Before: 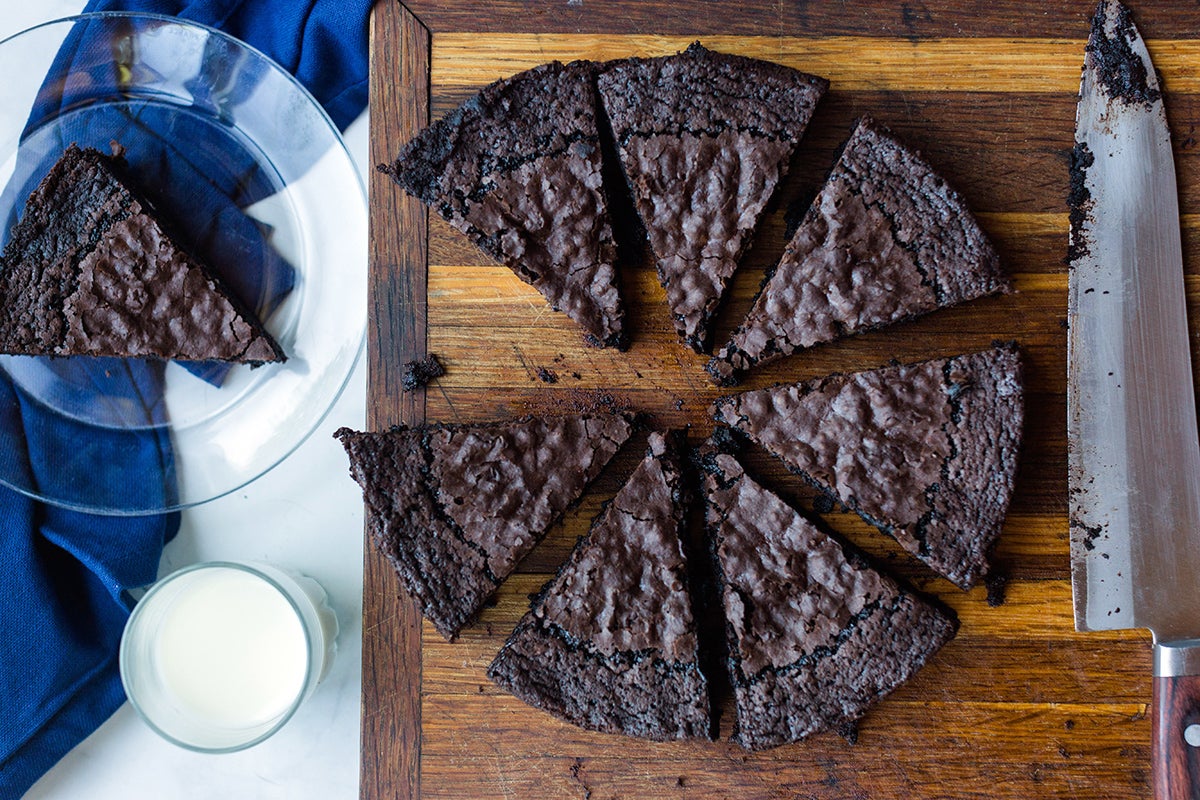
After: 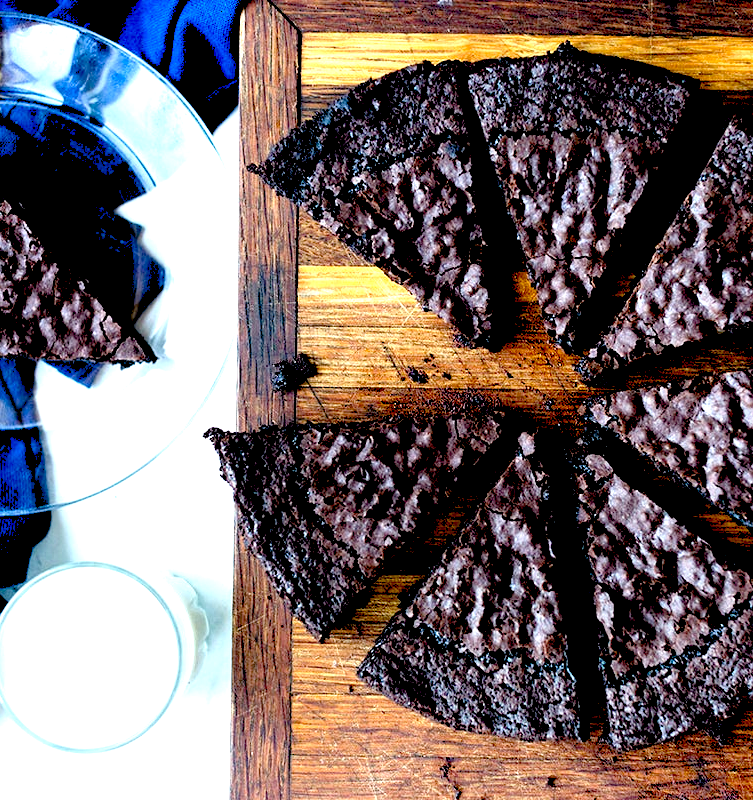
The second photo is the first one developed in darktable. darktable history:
crop: left 10.839%, right 26.331%
exposure: black level correction 0.036, exposure 0.907 EV, compensate exposure bias true, compensate highlight preservation false
tone equalizer: -8 EV -0.393 EV, -7 EV -0.389 EV, -6 EV -0.356 EV, -5 EV -0.261 EV, -3 EV 0.189 EV, -2 EV 0.304 EV, -1 EV 0.39 EV, +0 EV 0.404 EV, mask exposure compensation -0.509 EV
